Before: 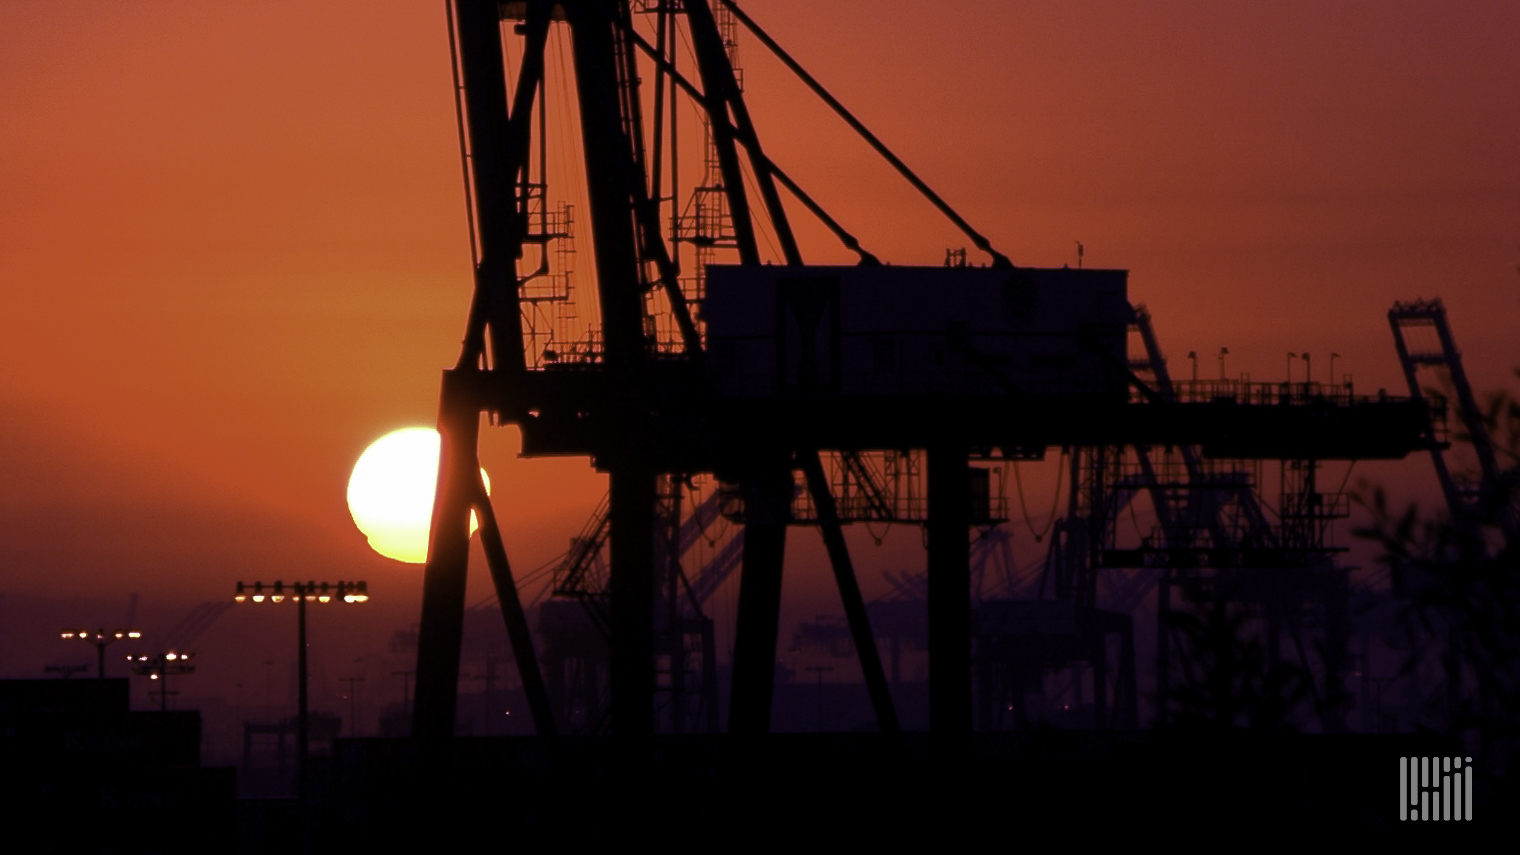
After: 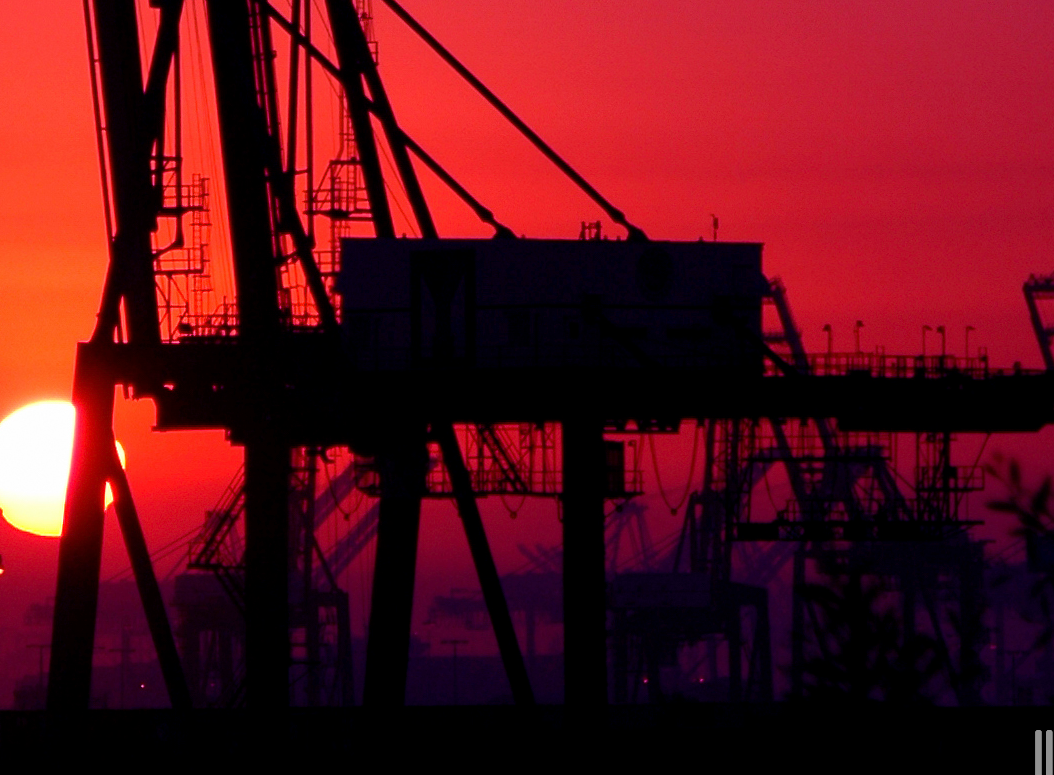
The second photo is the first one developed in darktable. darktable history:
crop and rotate: left 24.036%, top 3.247%, right 6.574%, bottom 6.001%
